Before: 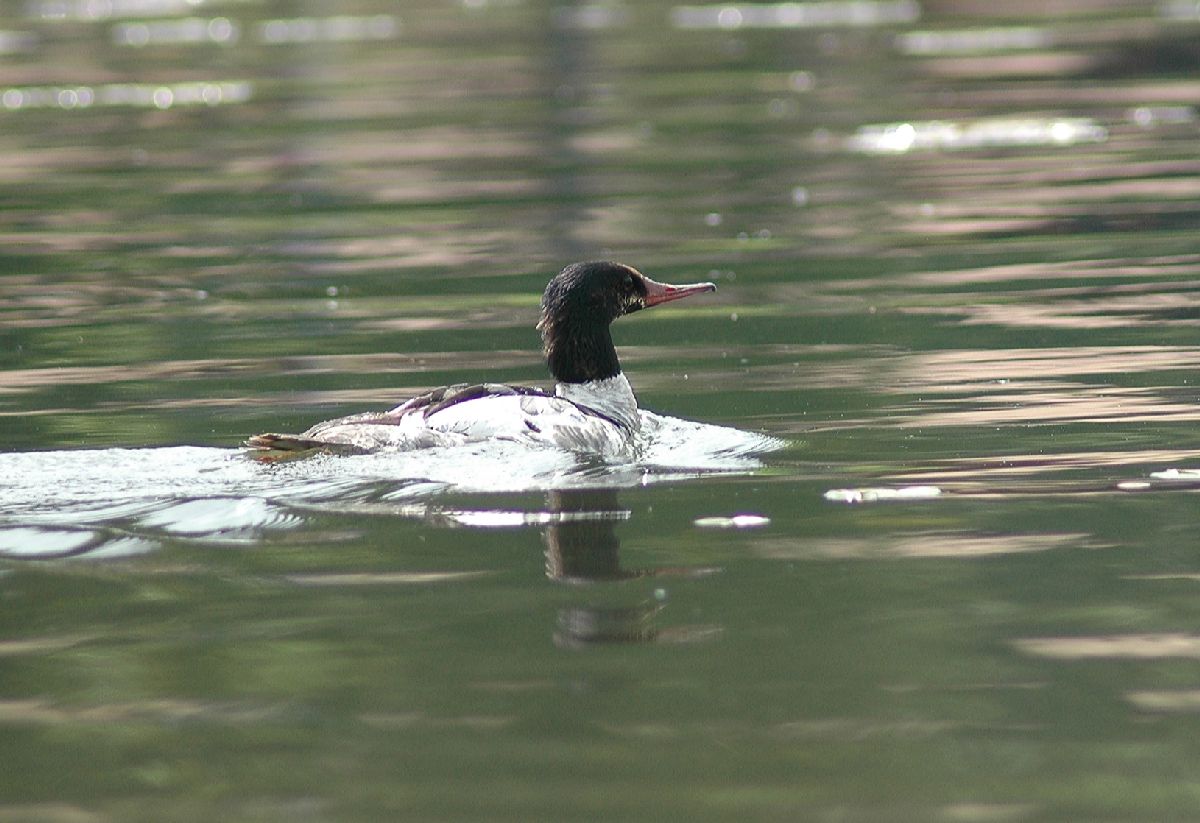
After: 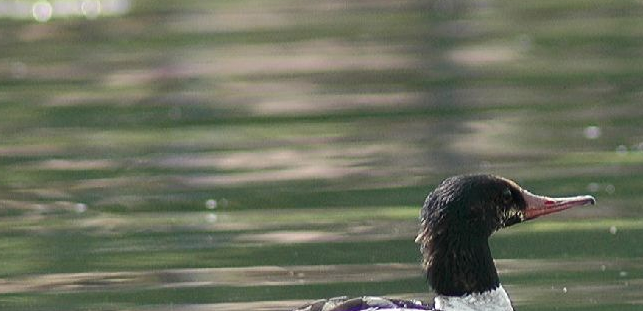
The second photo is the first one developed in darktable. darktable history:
crop: left 10.121%, top 10.631%, right 36.218%, bottom 51.526%
local contrast: mode bilateral grid, contrast 20, coarseness 50, detail 120%, midtone range 0.2
